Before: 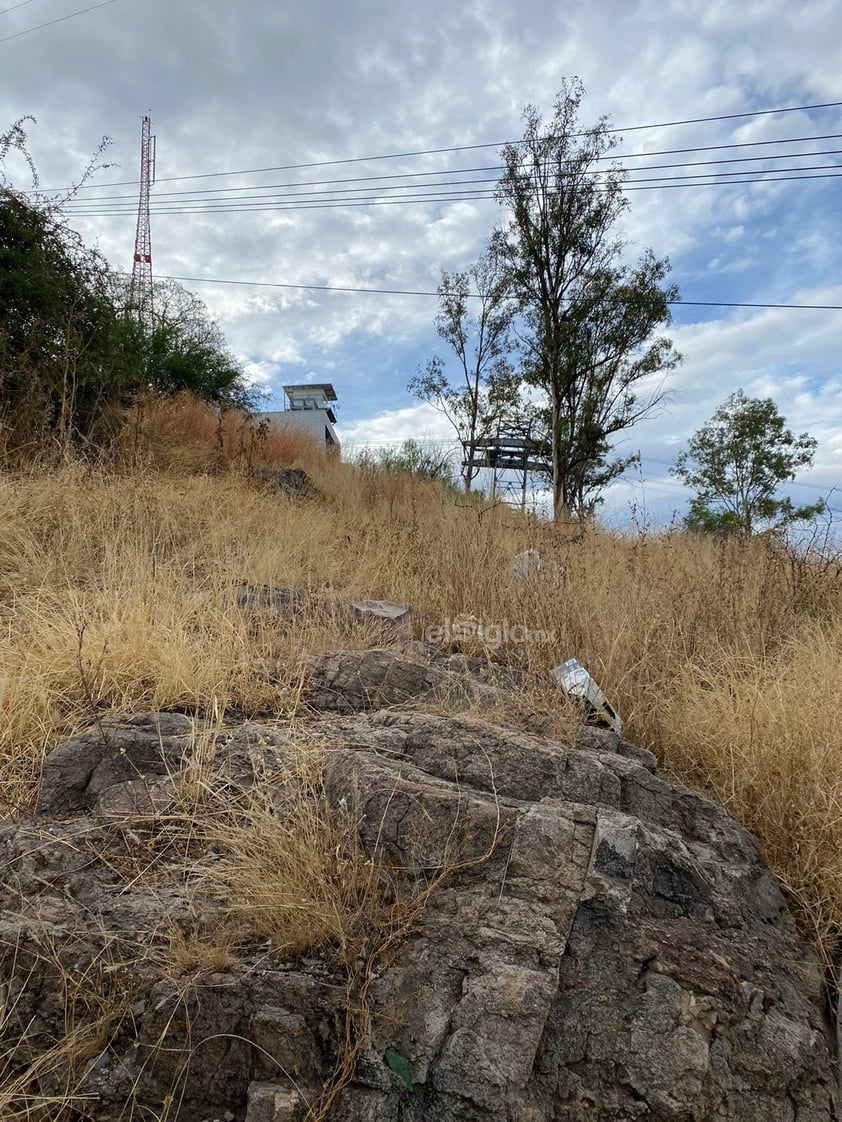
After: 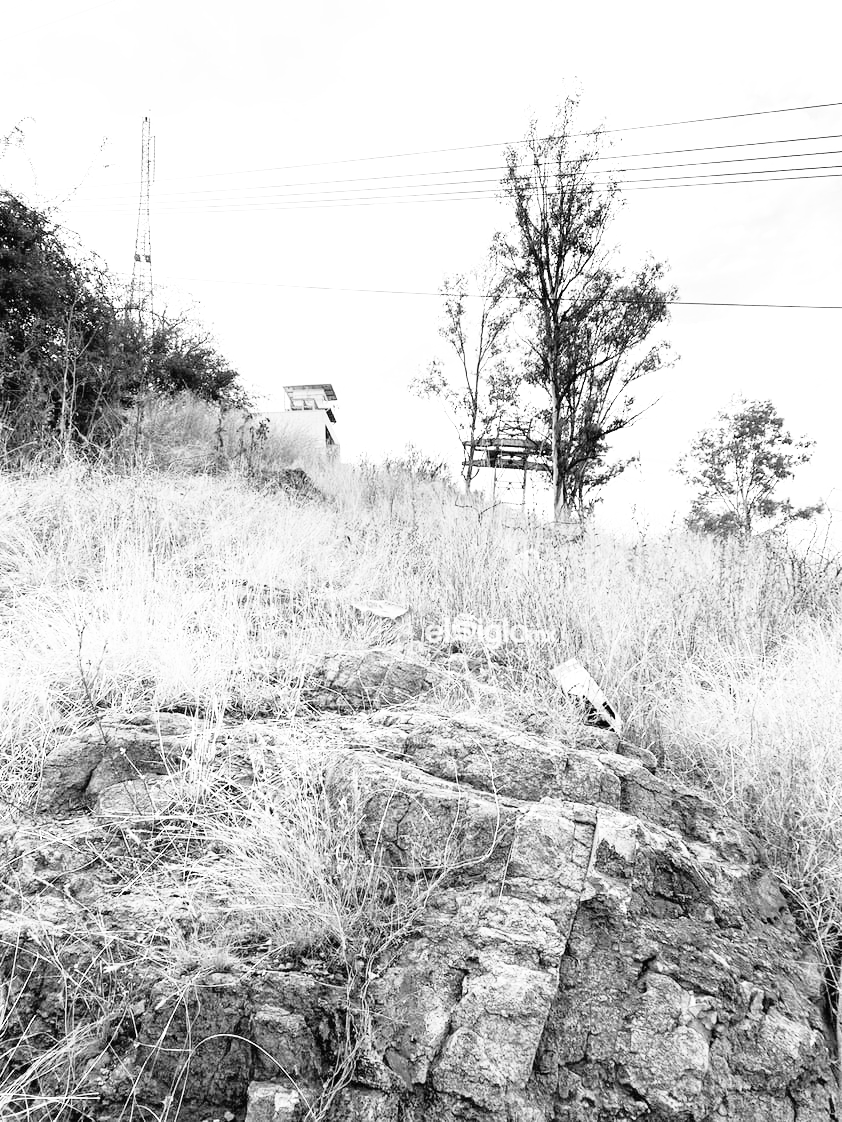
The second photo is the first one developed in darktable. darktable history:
base curve: curves: ch0 [(0, 0) (0.012, 0.01) (0.073, 0.168) (0.31, 0.711) (0.645, 0.957) (1, 1)], preserve colors none
exposure: black level correction 0, exposure 1.2 EV, compensate exposure bias true, compensate highlight preservation false
white balance: red 0.924, blue 1.095
monochrome: on, module defaults
